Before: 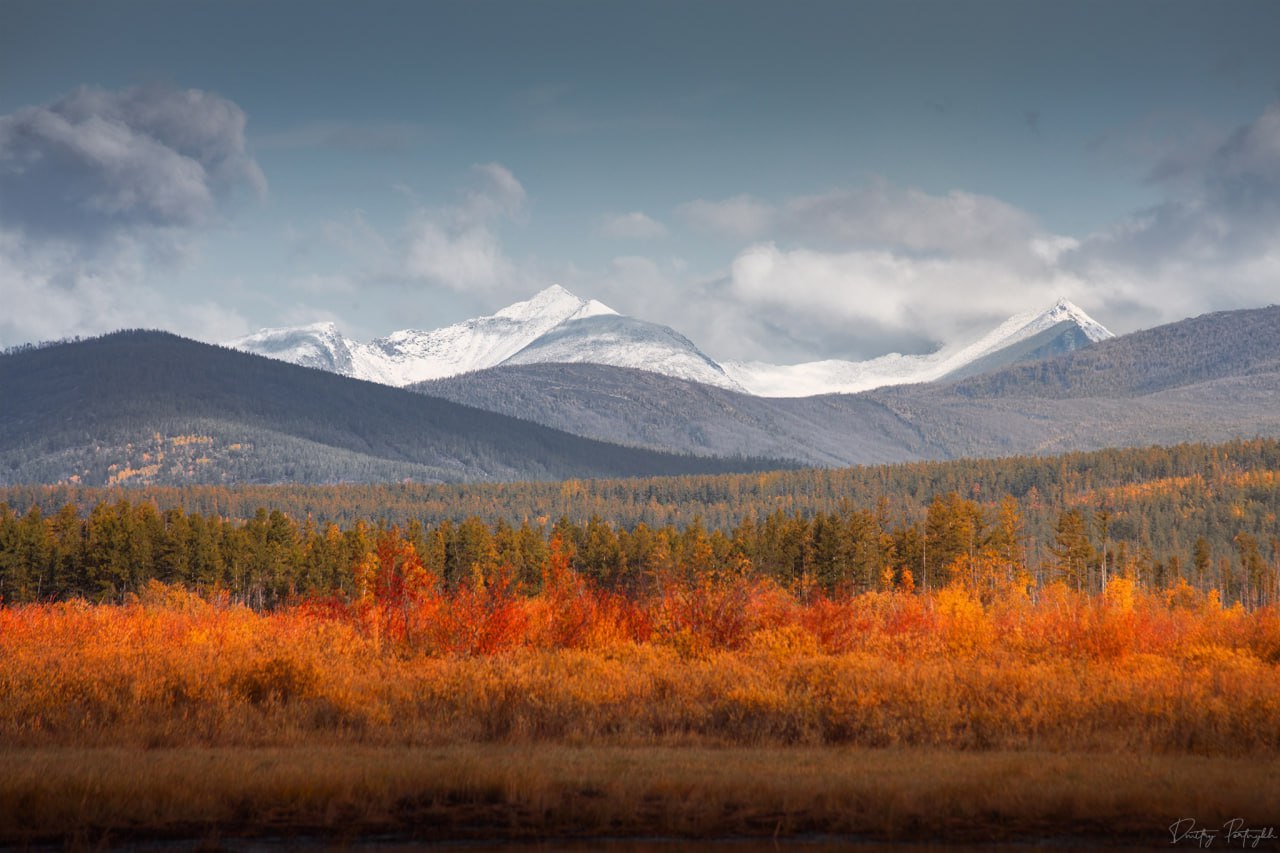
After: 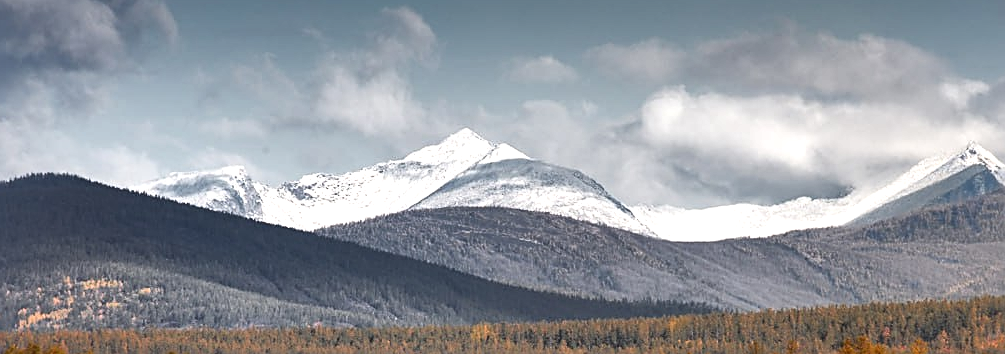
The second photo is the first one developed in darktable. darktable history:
sharpen: on, module defaults
crop: left 7.036%, top 18.398%, right 14.379%, bottom 40.043%
local contrast: mode bilateral grid, contrast 44, coarseness 69, detail 214%, midtone range 0.2
